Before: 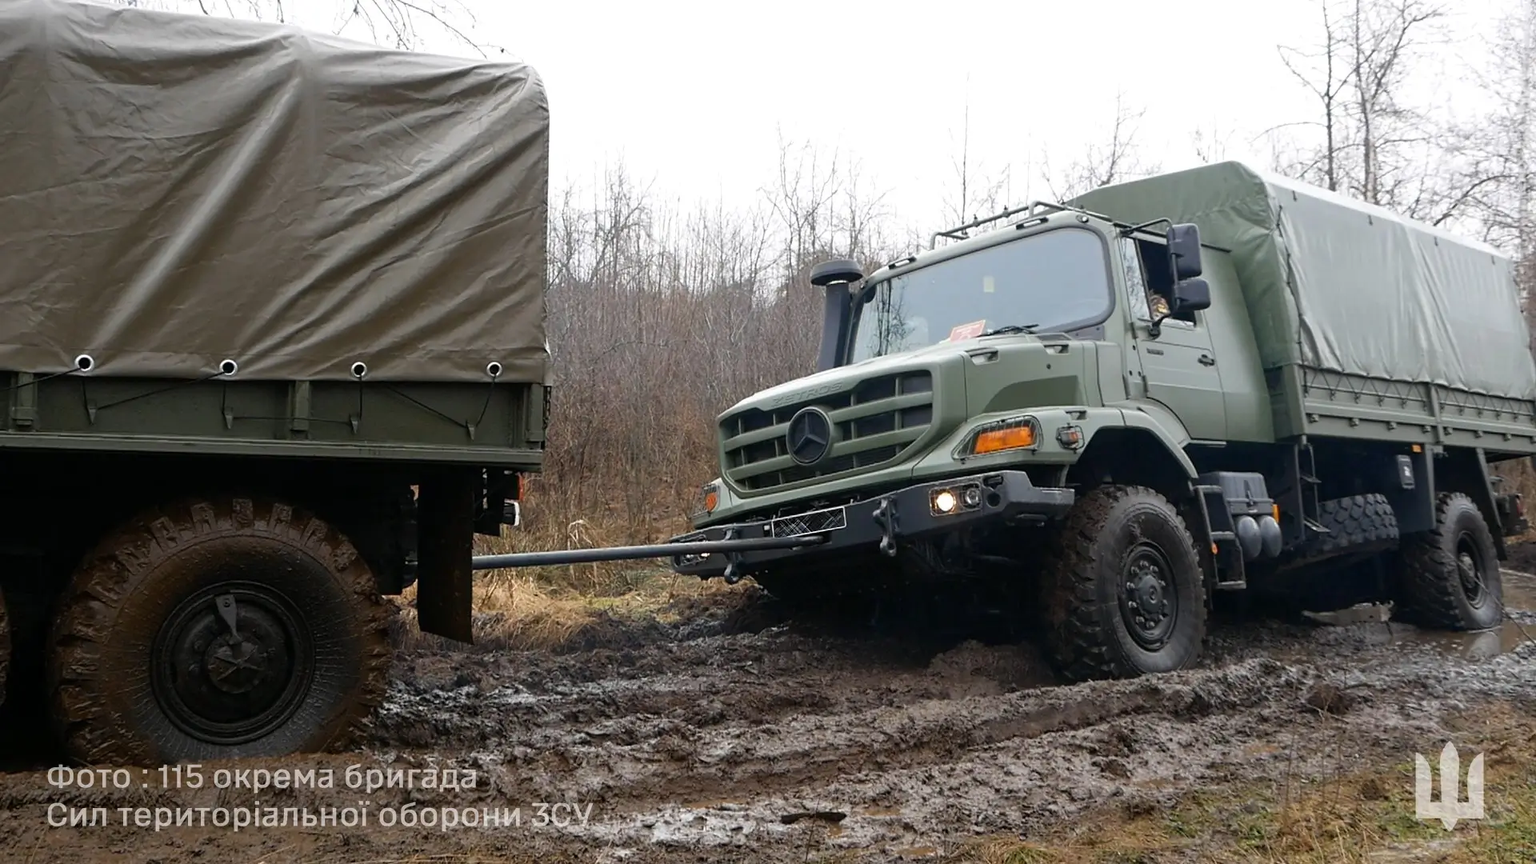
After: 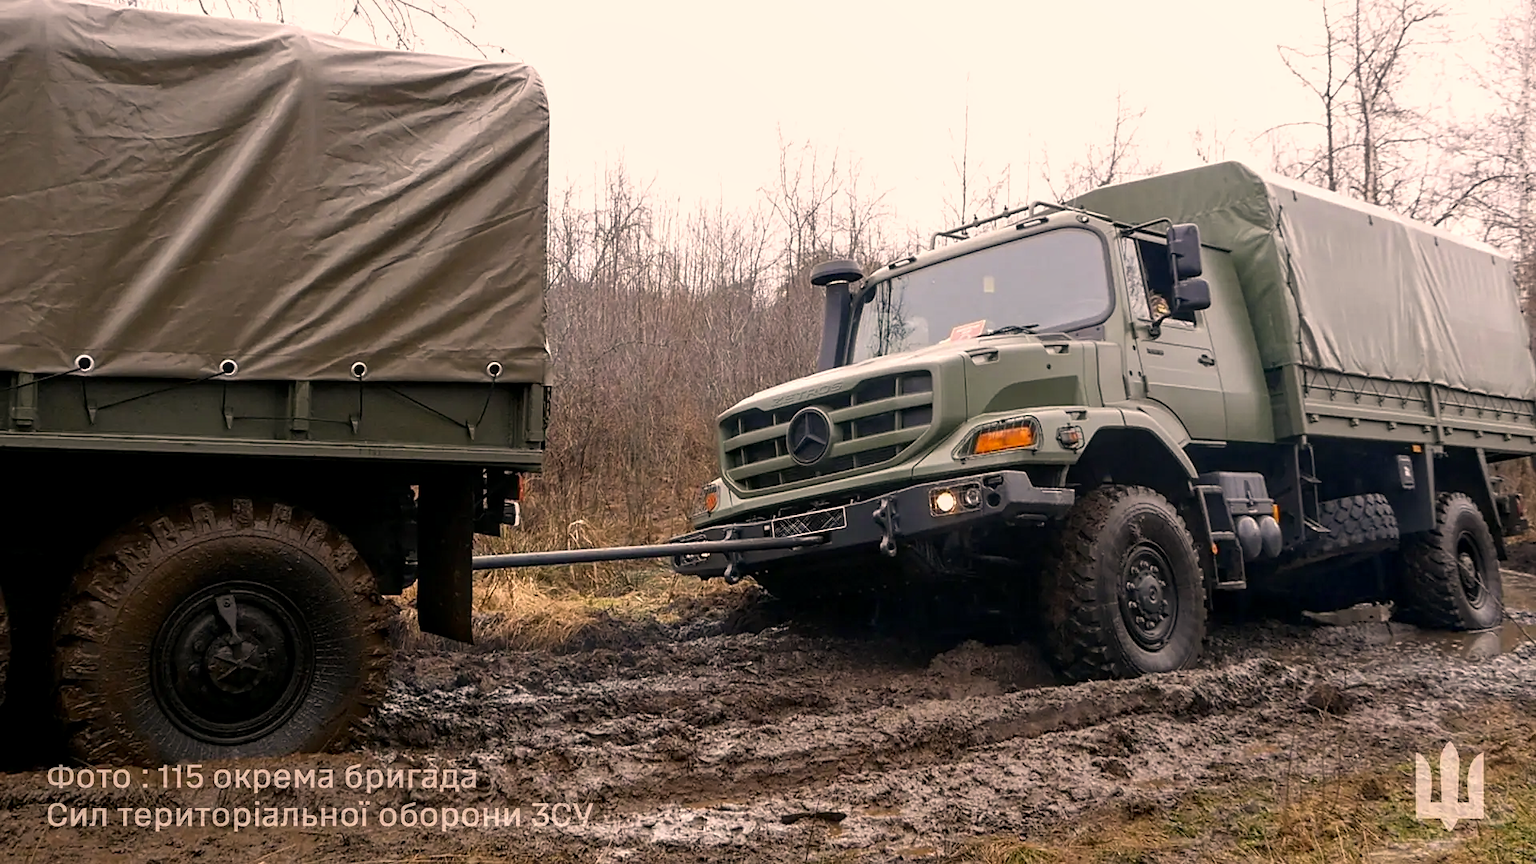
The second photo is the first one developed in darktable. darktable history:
sharpen: amount 0.201
color correction: highlights a* 11.55, highlights b* 12.07
local contrast: on, module defaults
